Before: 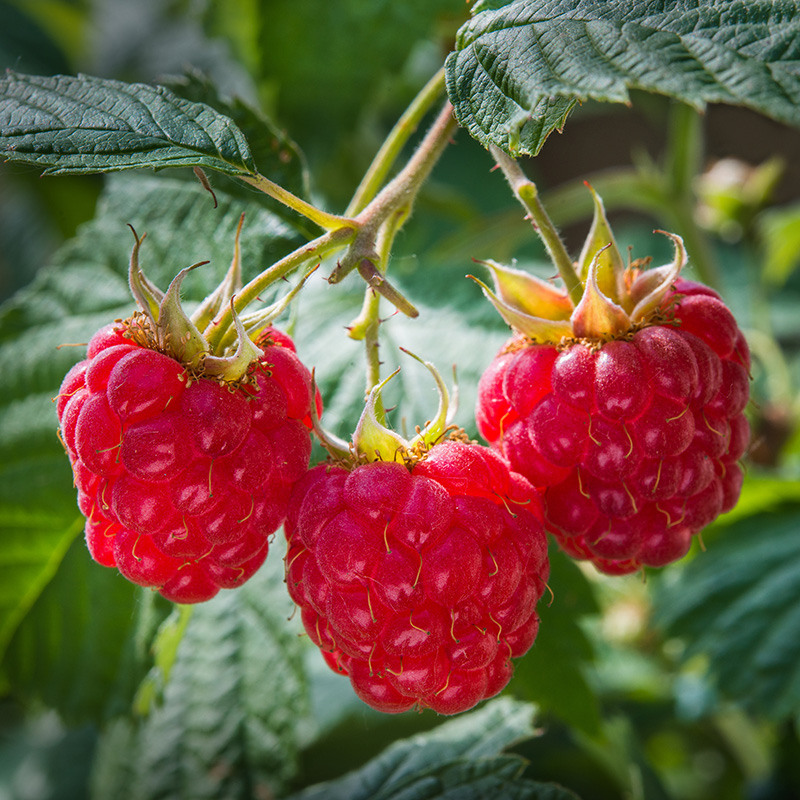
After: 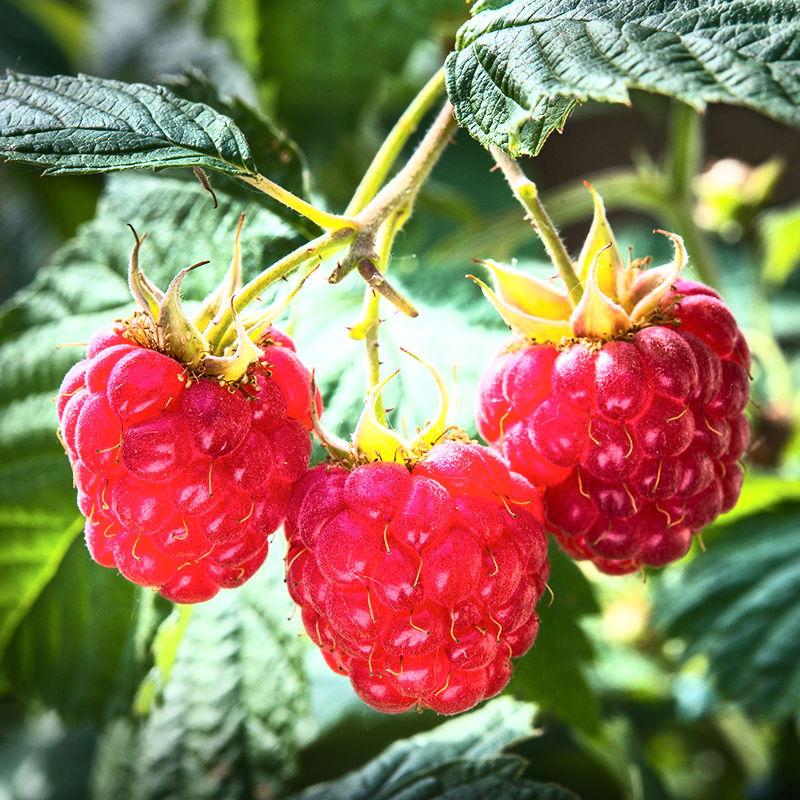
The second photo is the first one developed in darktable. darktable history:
contrast brightness saturation: contrast 0.15, brightness 0.05
base curve: curves: ch0 [(0, 0) (0.557, 0.834) (1, 1)]
tone equalizer: -8 EV -0.75 EV, -7 EV -0.7 EV, -6 EV -0.6 EV, -5 EV -0.4 EV, -3 EV 0.4 EV, -2 EV 0.6 EV, -1 EV 0.7 EV, +0 EV 0.75 EV, edges refinement/feathering 500, mask exposure compensation -1.57 EV, preserve details no
